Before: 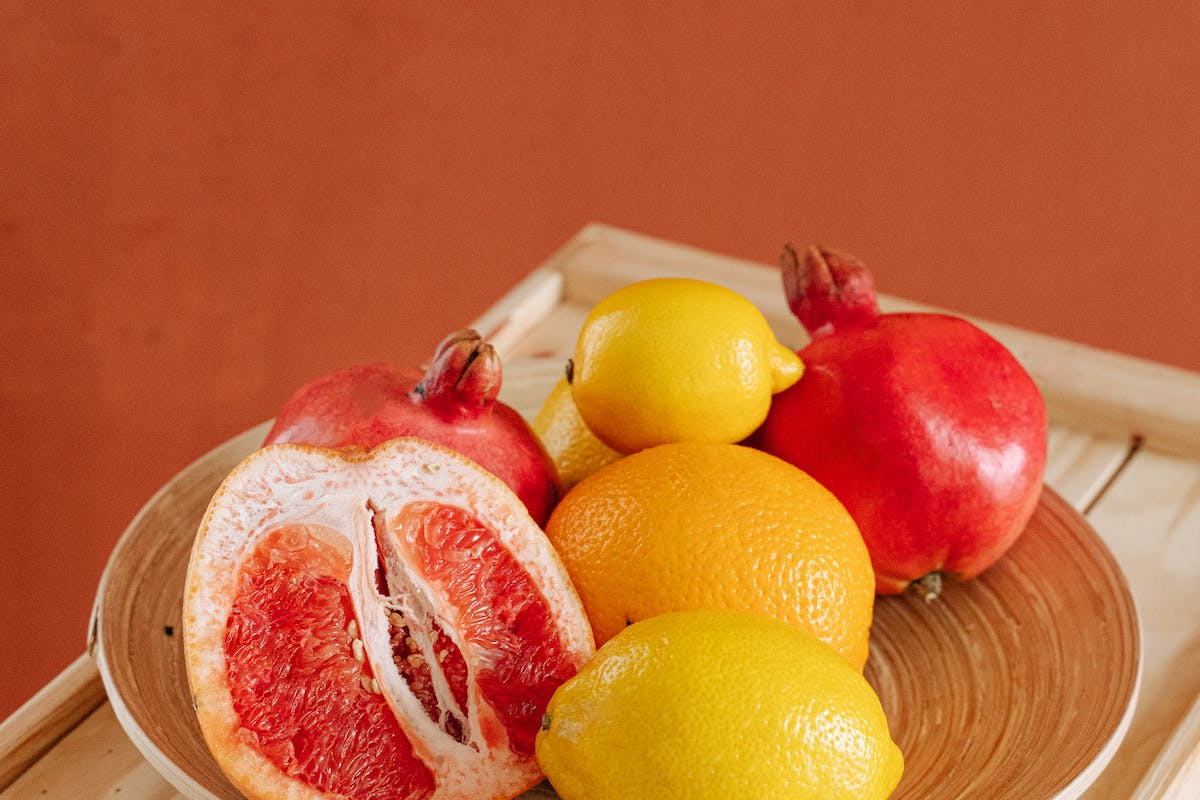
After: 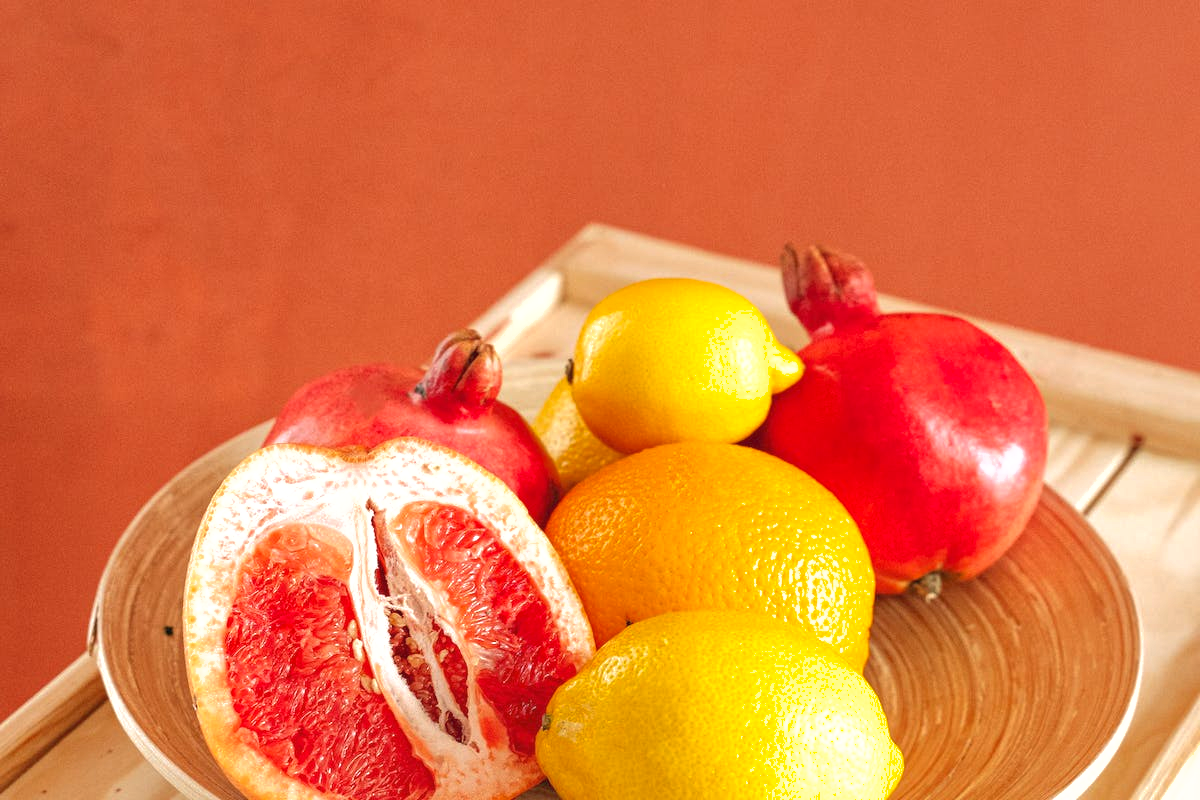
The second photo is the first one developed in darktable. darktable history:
tone equalizer: on, module defaults
shadows and highlights: on, module defaults
exposure: black level correction 0, exposure 0.7 EV, compensate exposure bias true, compensate highlight preservation false
